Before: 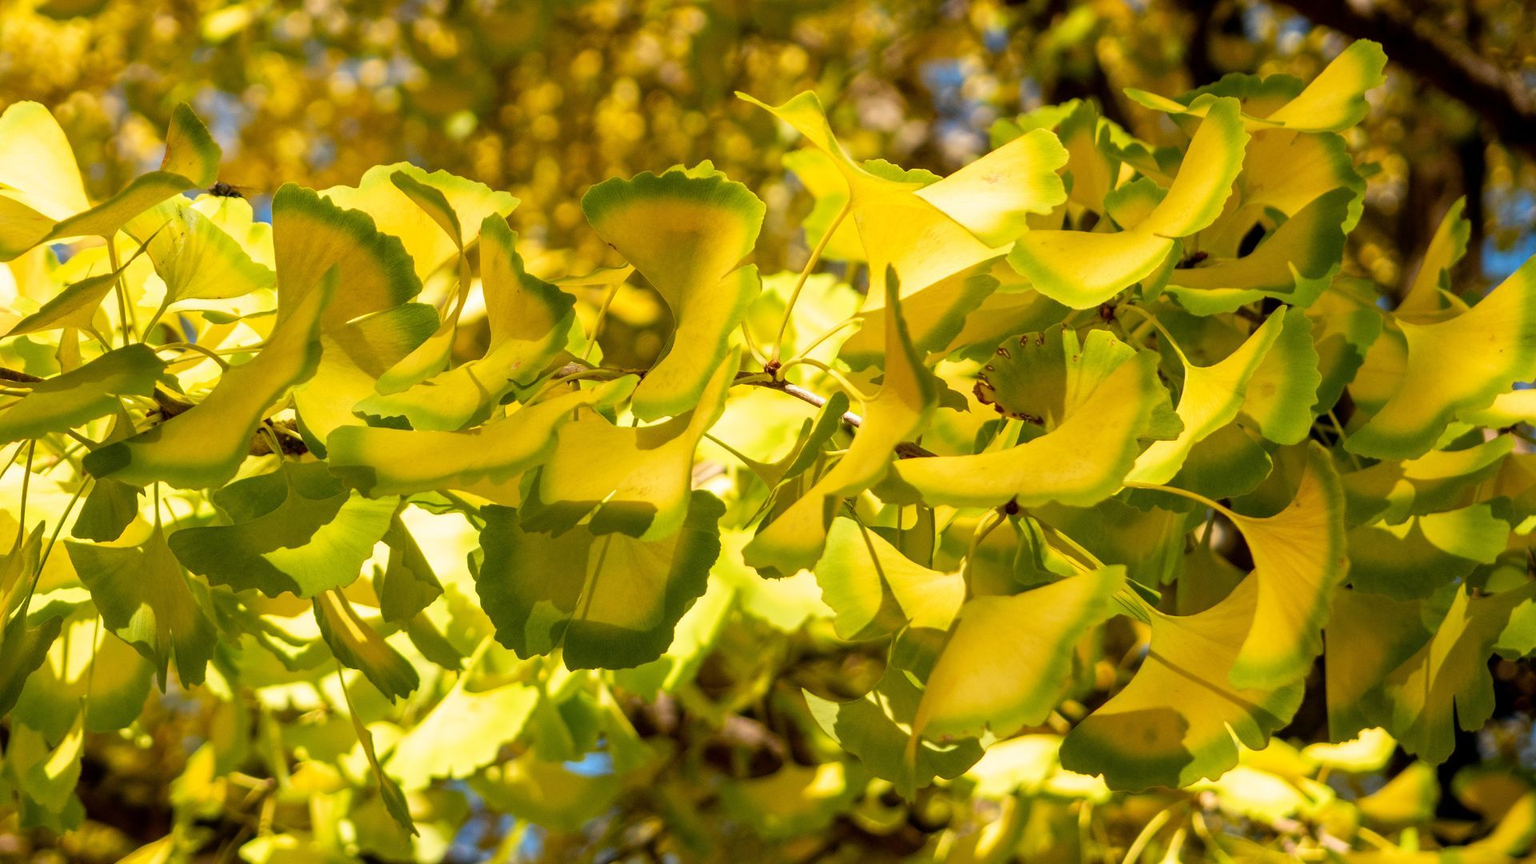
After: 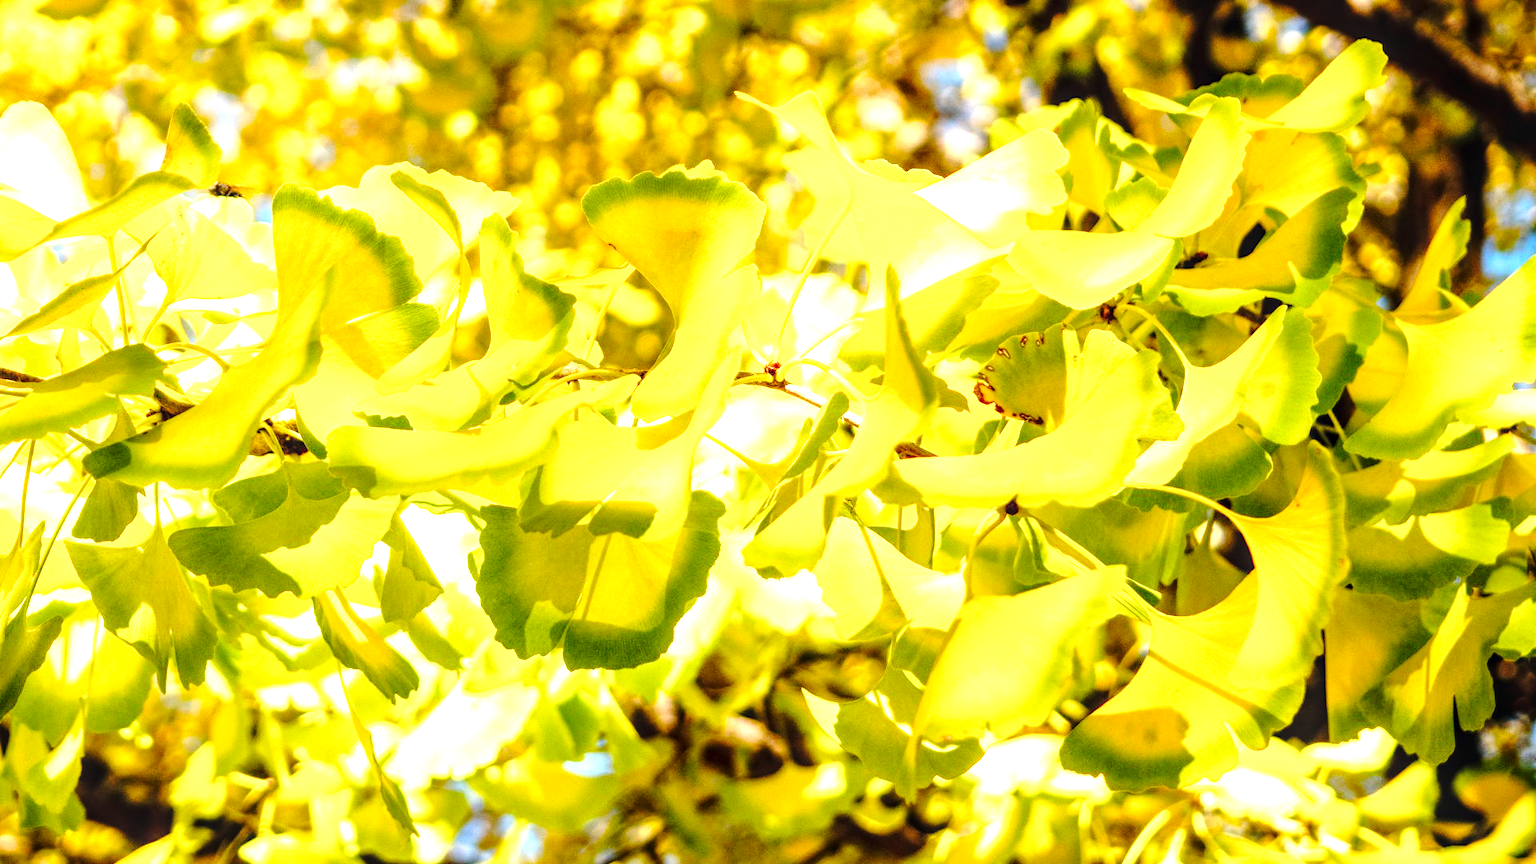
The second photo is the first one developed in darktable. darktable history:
tone equalizer: -8 EV -0.766 EV, -7 EV -0.702 EV, -6 EV -0.574 EV, -5 EV -0.397 EV, -3 EV 0.397 EV, -2 EV 0.6 EV, -1 EV 0.675 EV, +0 EV 0.781 EV
base curve: curves: ch0 [(0, 0) (0.028, 0.03) (0.121, 0.232) (0.46, 0.748) (0.859, 0.968) (1, 1)], preserve colors none
levels: black 0.107%, levels [0, 0.435, 0.917]
local contrast: on, module defaults
